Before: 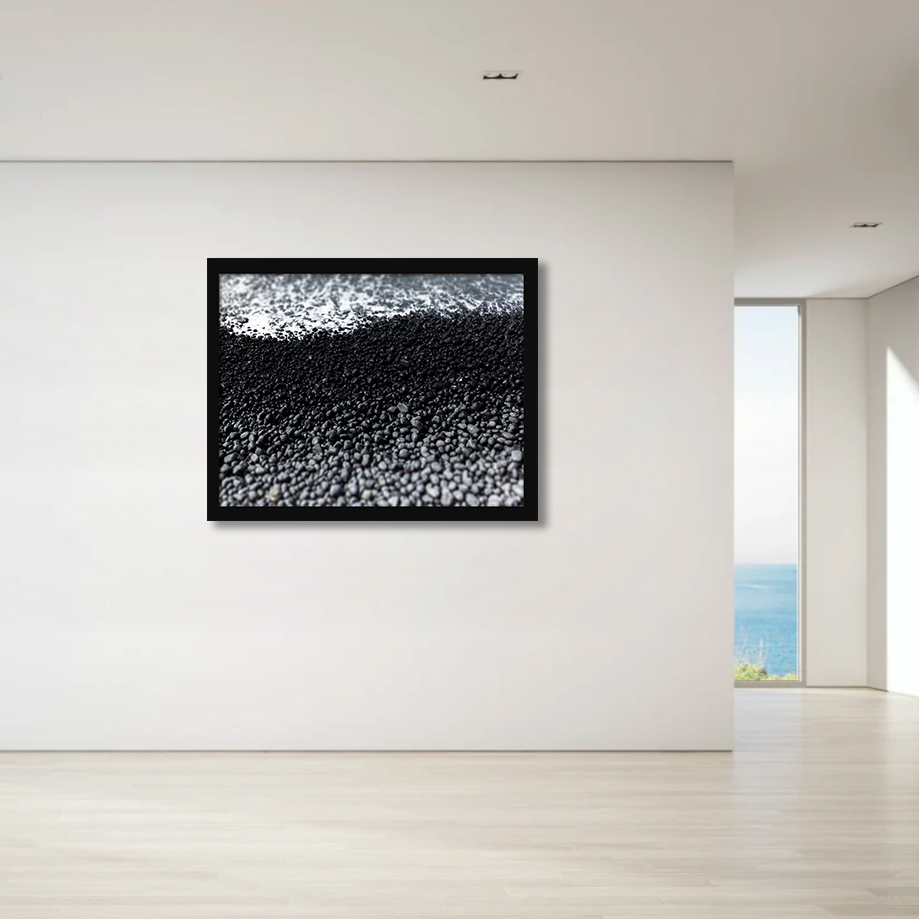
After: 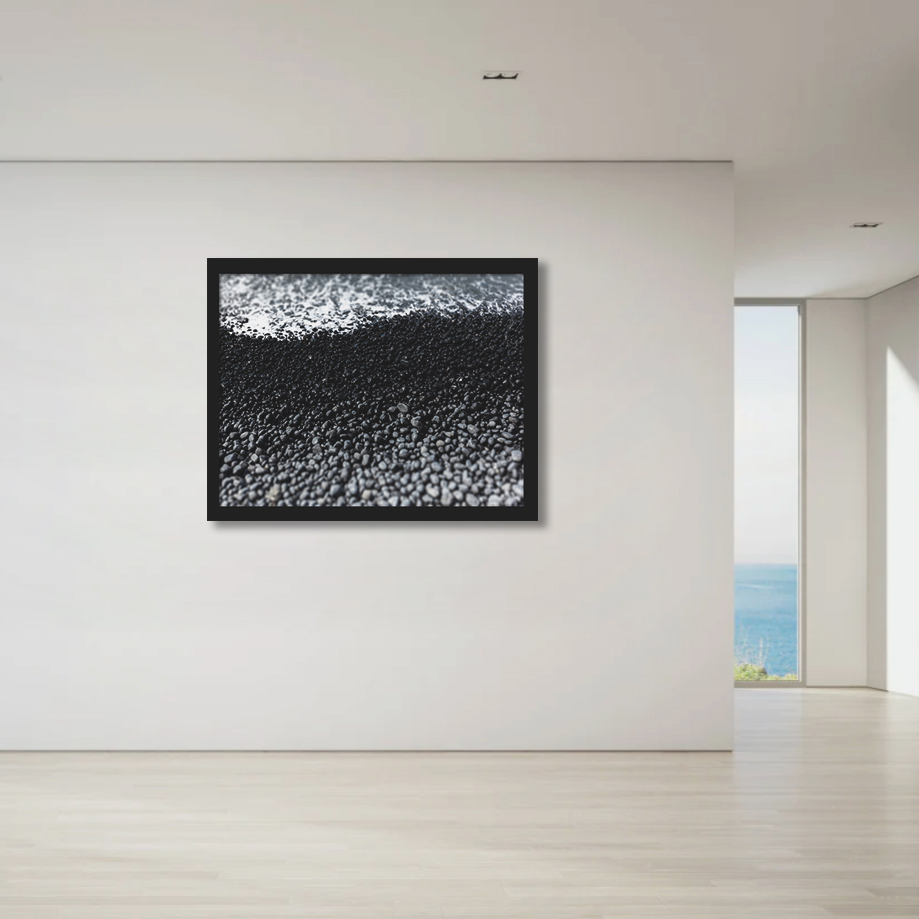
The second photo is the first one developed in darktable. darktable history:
exposure: black level correction -0.013, exposure -0.192 EV, compensate highlight preservation false
